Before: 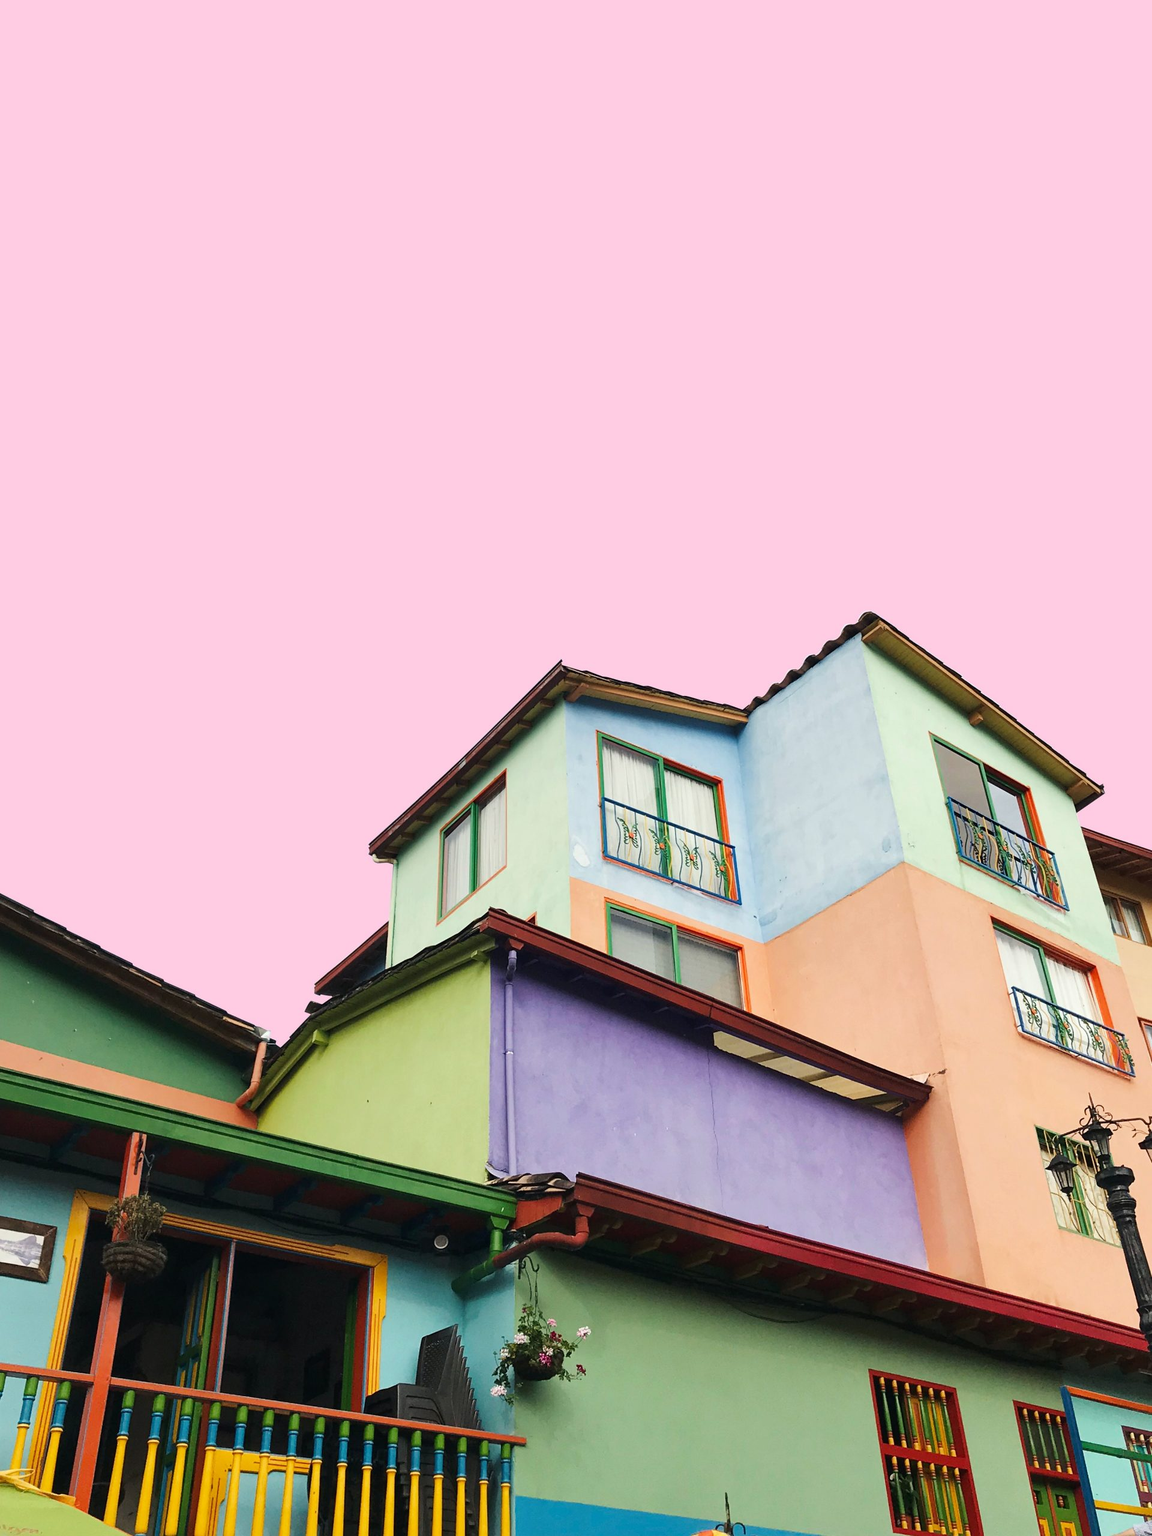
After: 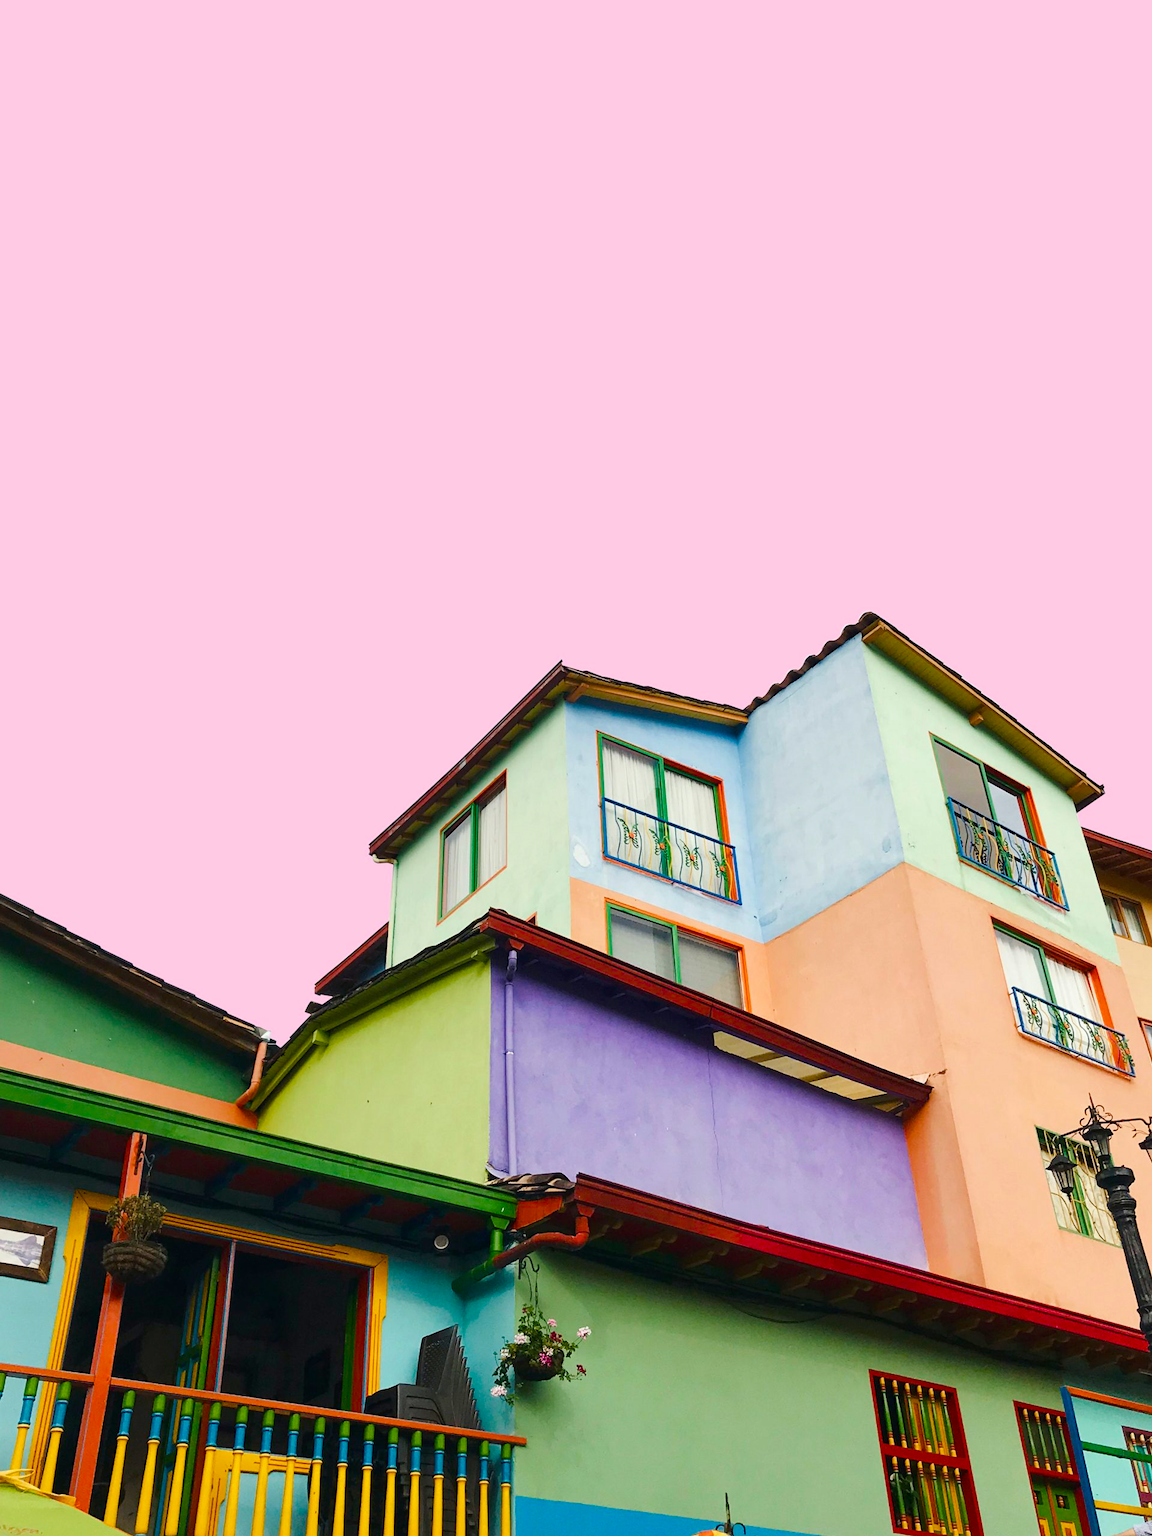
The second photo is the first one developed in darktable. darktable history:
color balance rgb: linear chroma grading › global chroma 0.804%, perceptual saturation grading › global saturation 24.518%, perceptual saturation grading › highlights -24.261%, perceptual saturation grading › mid-tones 23.812%, perceptual saturation grading › shadows 41.012%, global vibrance 20%
